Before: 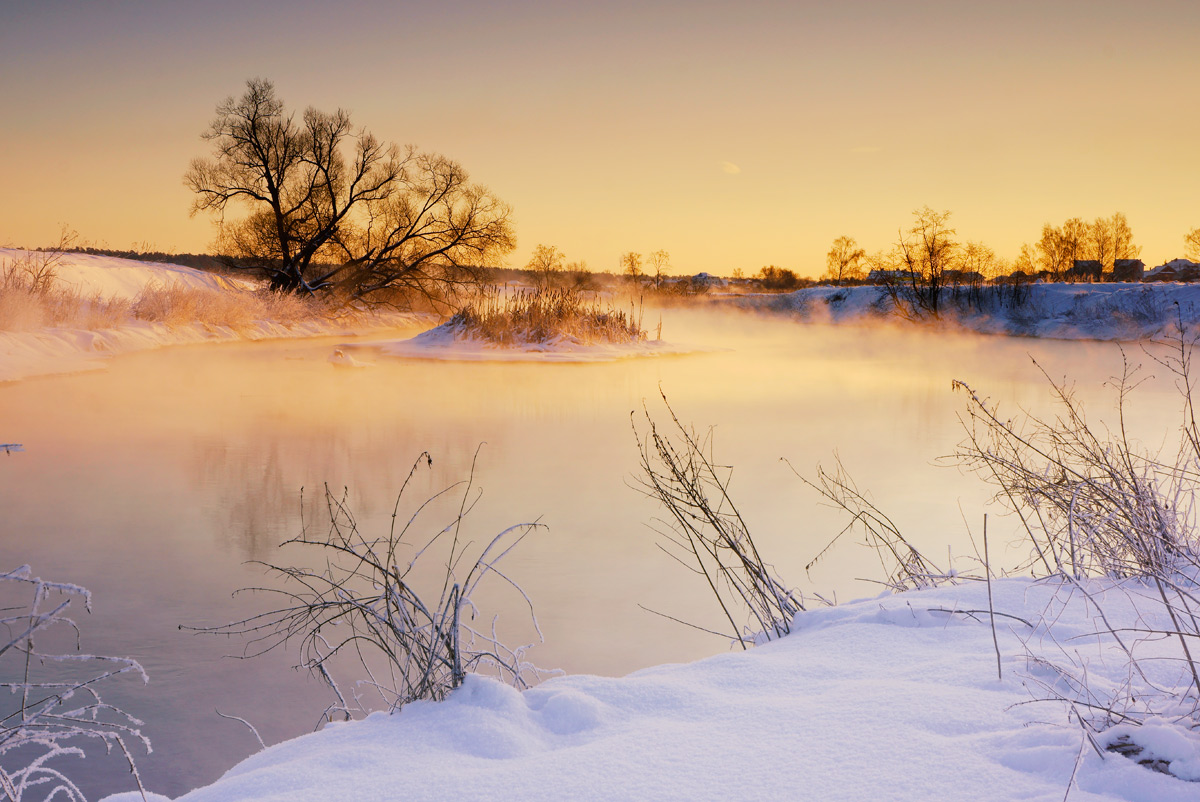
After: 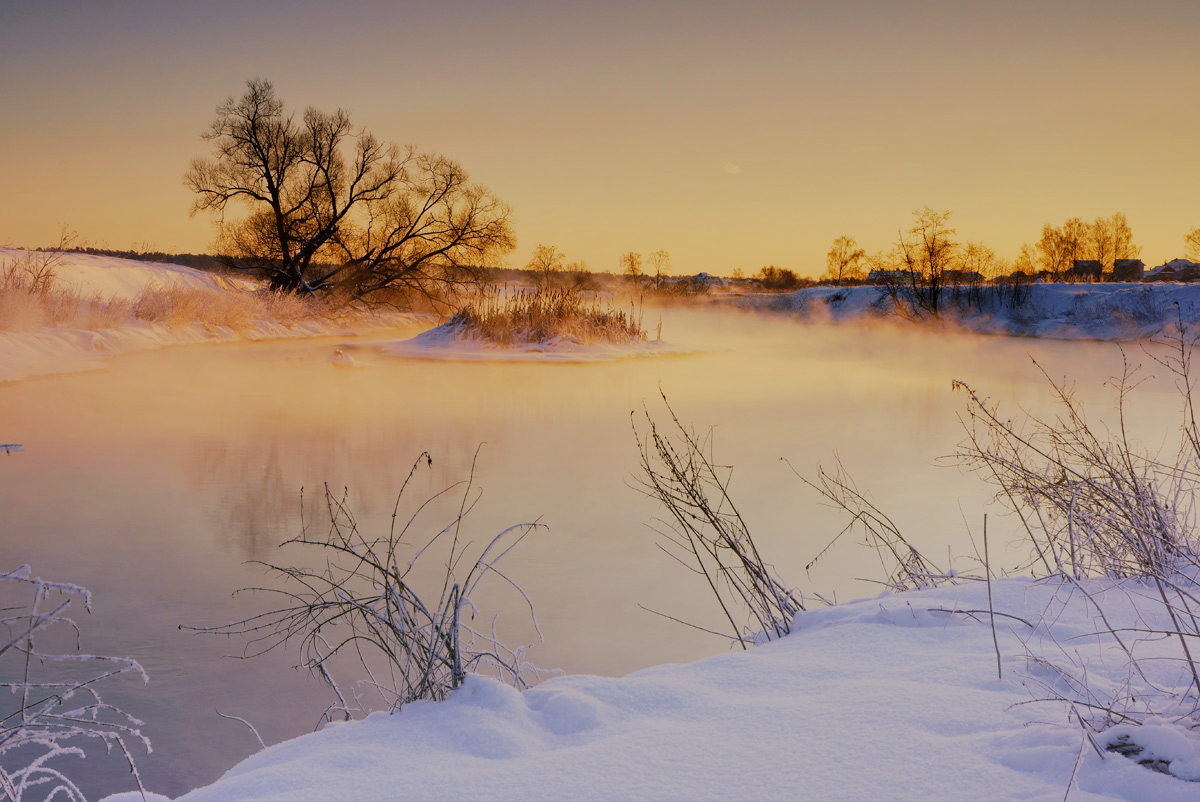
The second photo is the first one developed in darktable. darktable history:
tone equalizer: -8 EV -0.002 EV, -7 EV 0.003 EV, -6 EV -0.041 EV, -5 EV 0.014 EV, -4 EV -0.012 EV, -3 EV 0.02 EV, -2 EV -0.064 EV, -1 EV -0.315 EV, +0 EV -0.581 EV, smoothing diameter 24.83%, edges refinement/feathering 7.88, preserve details guided filter
